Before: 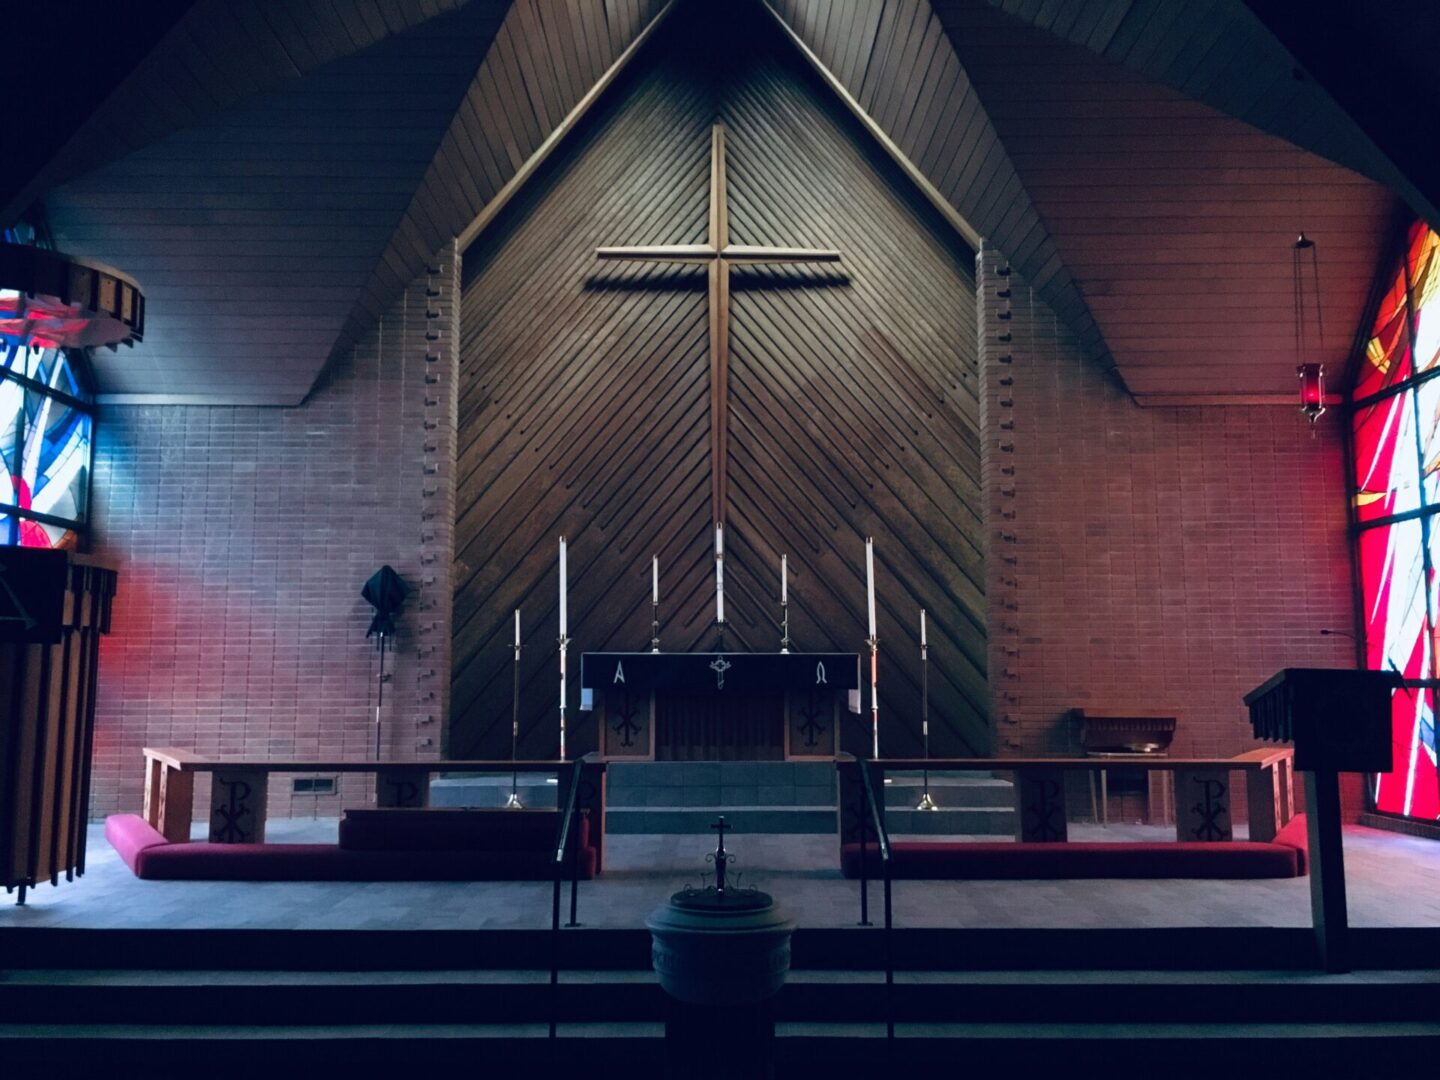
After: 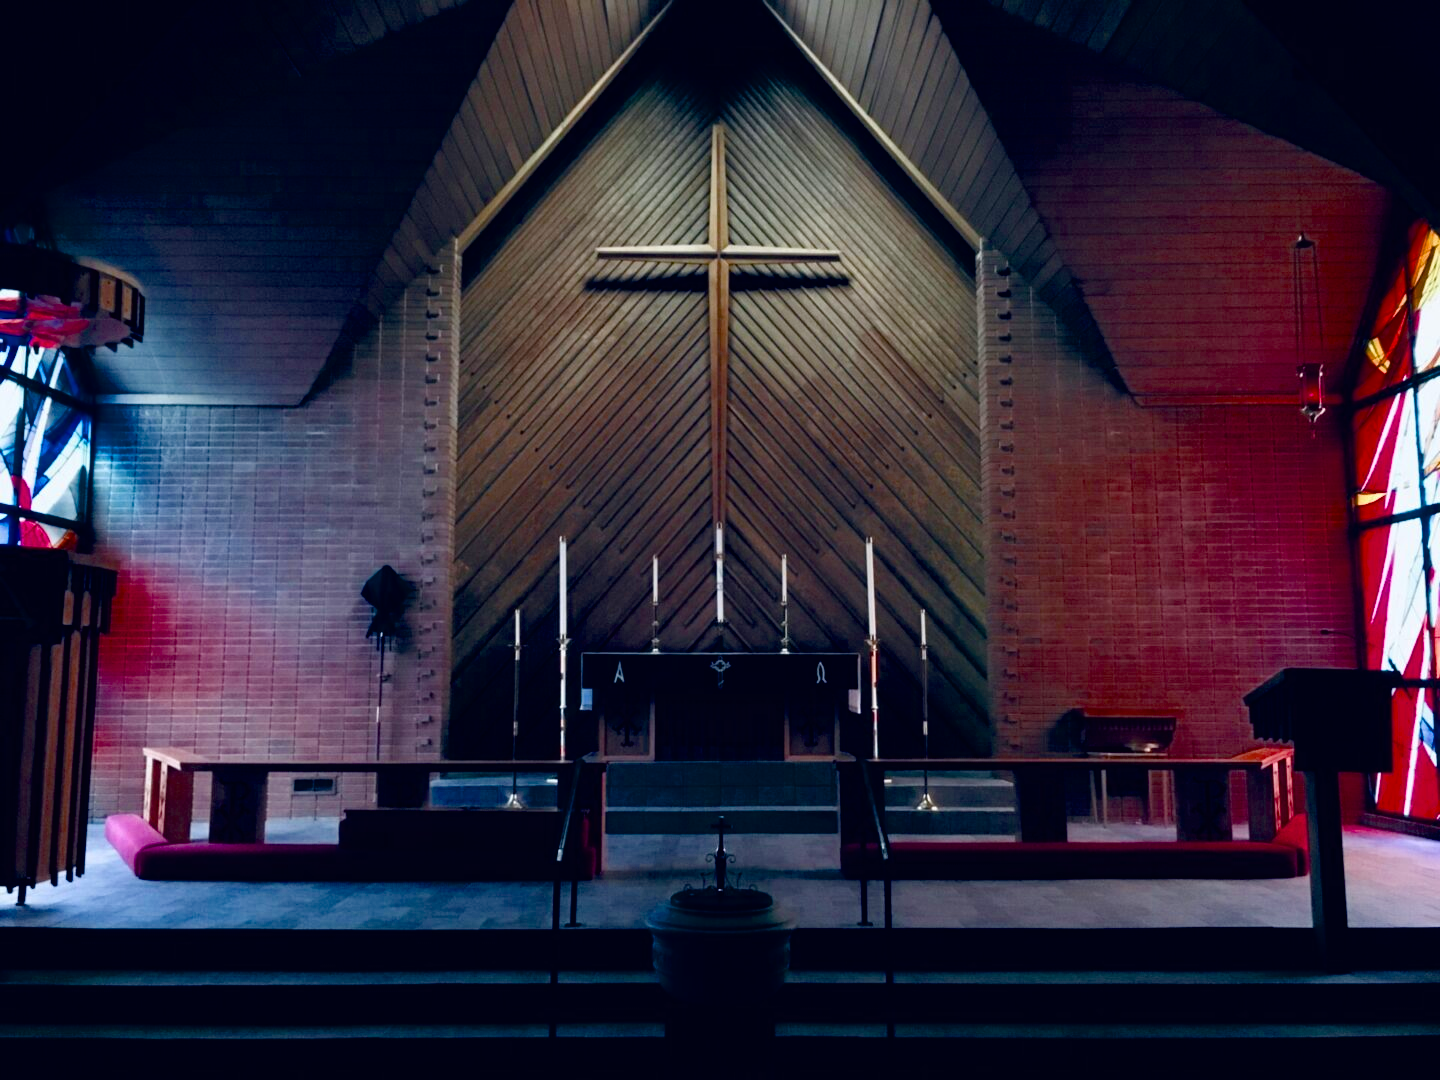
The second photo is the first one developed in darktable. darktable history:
color balance rgb: power › hue 74.46°, perceptual saturation grading › global saturation 27.058%, perceptual saturation grading › highlights -28.351%, perceptual saturation grading › mid-tones 15.584%, perceptual saturation grading › shadows 32.894%, saturation formula JzAzBz (2021)
